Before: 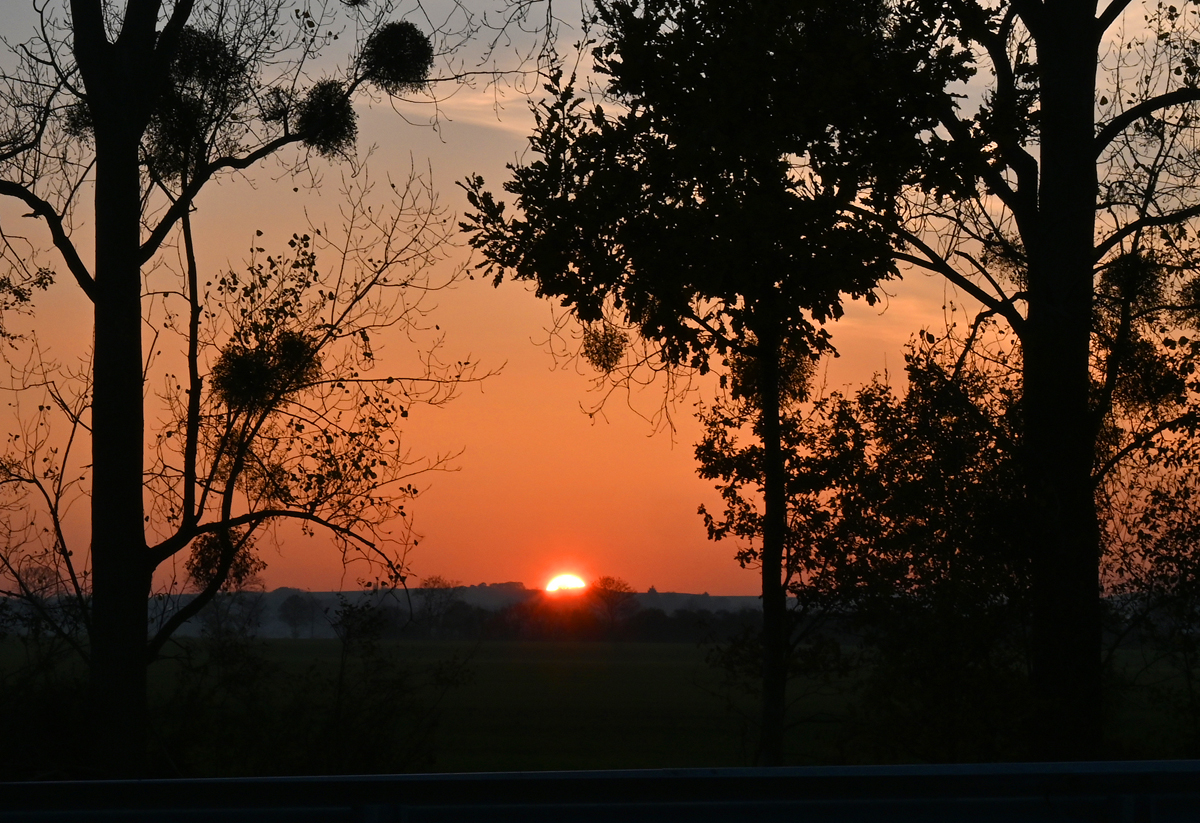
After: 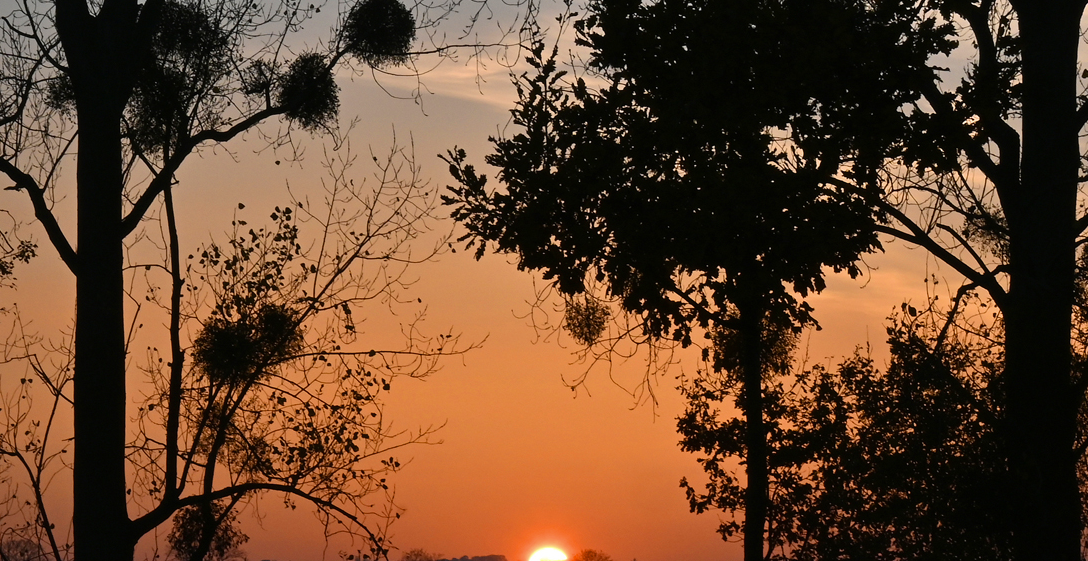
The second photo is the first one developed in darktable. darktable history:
color zones: curves: ch1 [(0.24, 0.634) (0.75, 0.5)]; ch2 [(0.253, 0.437) (0.745, 0.491)], mix -120.5%
crop: left 1.534%, top 3.391%, right 7.631%, bottom 28.438%
